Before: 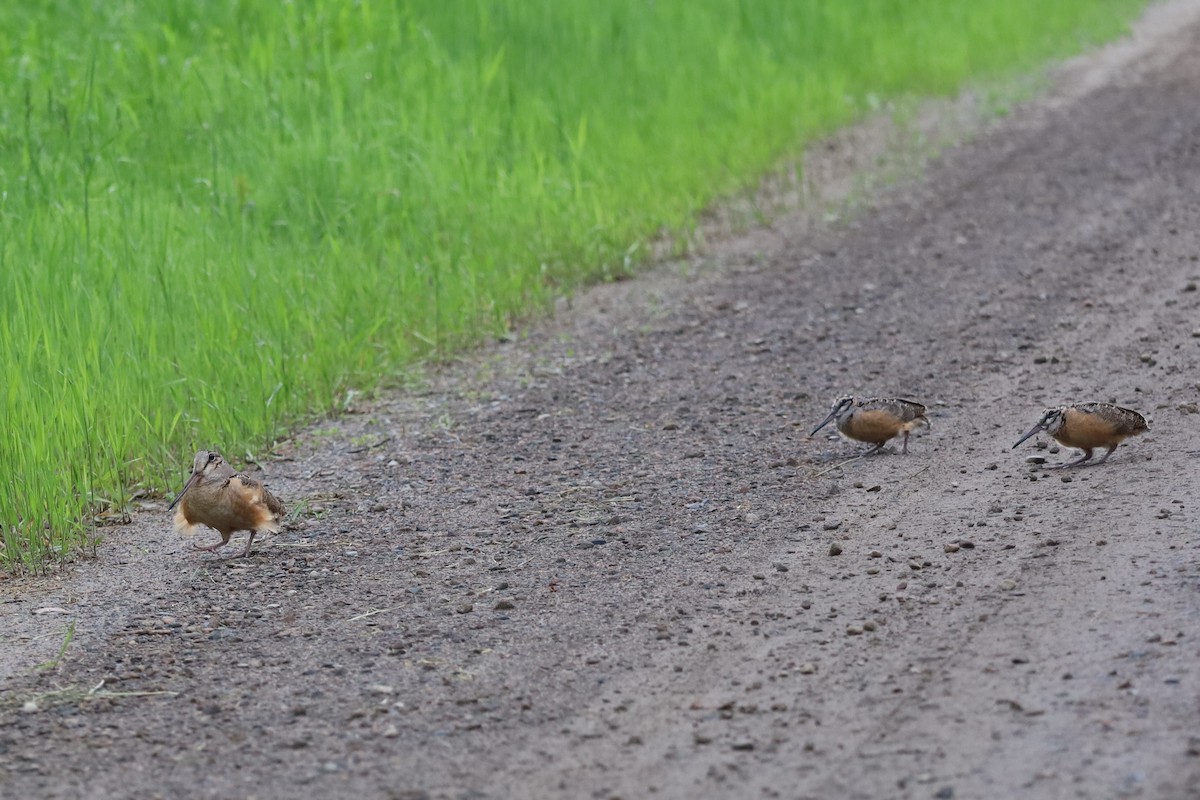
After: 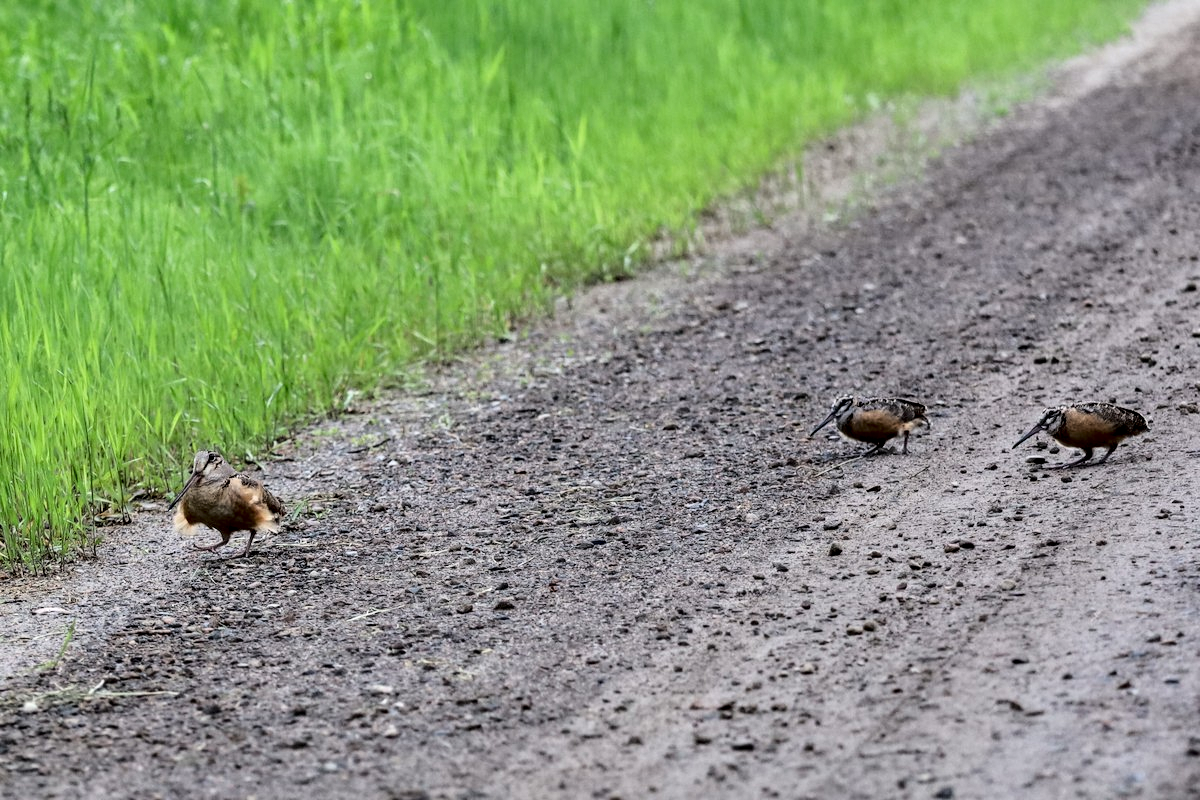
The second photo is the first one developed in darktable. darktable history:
local contrast: detail 135%, midtone range 0.75
exposure: black level correction 0.009, exposure -0.637 EV, compensate highlight preservation false
tone equalizer: -8 EV -0.417 EV, -7 EV -0.389 EV, -6 EV -0.333 EV, -5 EV -0.222 EV, -3 EV 0.222 EV, -2 EV 0.333 EV, -1 EV 0.389 EV, +0 EV 0.417 EV, edges refinement/feathering 500, mask exposure compensation -1.57 EV, preserve details no
base curve: curves: ch0 [(0, 0) (0.028, 0.03) (0.121, 0.232) (0.46, 0.748) (0.859, 0.968) (1, 1)]
